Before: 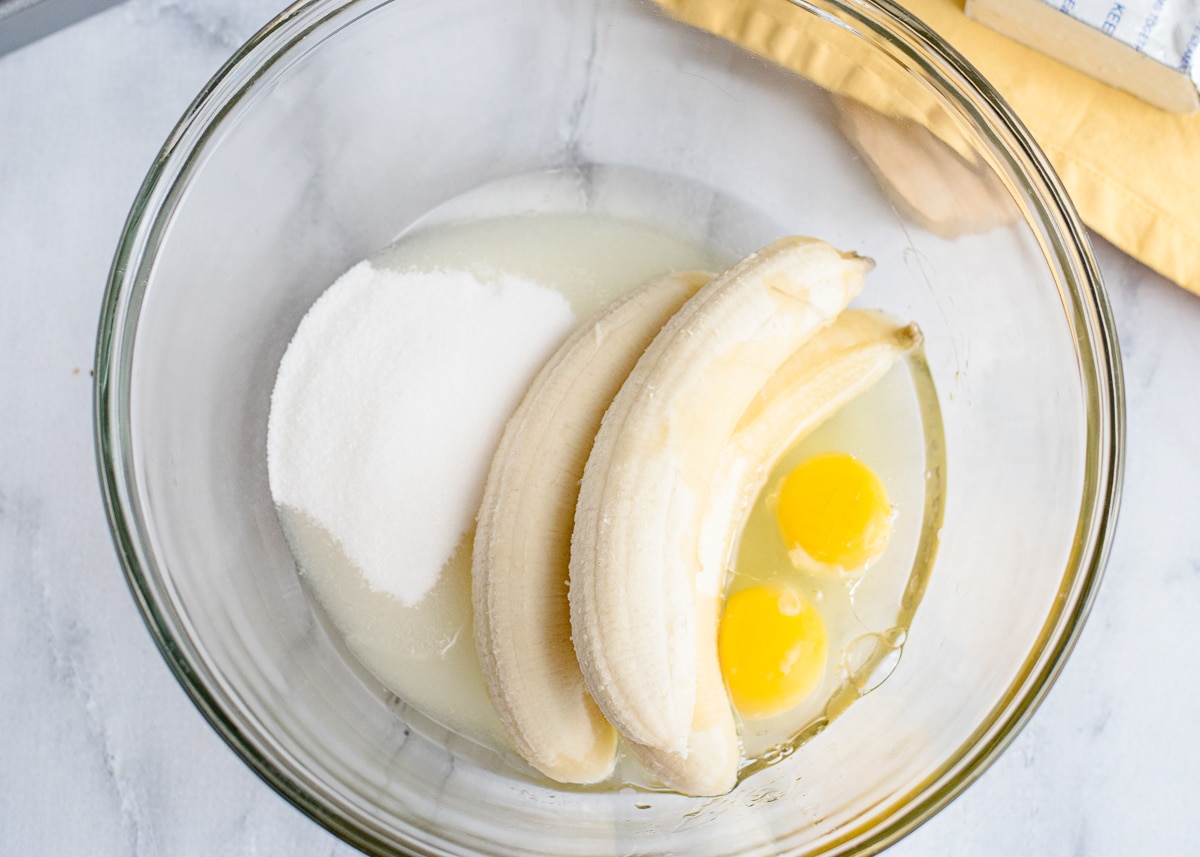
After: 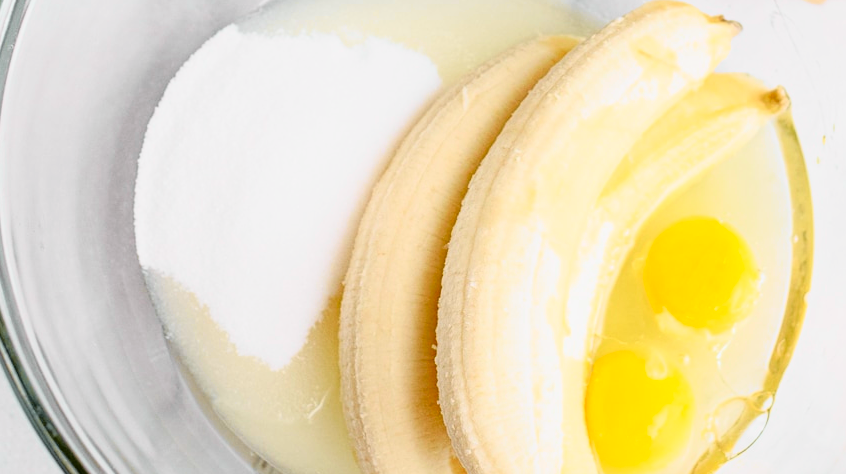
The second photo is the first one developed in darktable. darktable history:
crop: left 11.123%, top 27.61%, right 18.3%, bottom 17.034%
tone curve: curves: ch0 [(0, 0) (0.062, 0.023) (0.168, 0.142) (0.359, 0.44) (0.469, 0.544) (0.634, 0.722) (0.839, 0.909) (0.998, 0.978)]; ch1 [(0, 0) (0.437, 0.453) (0.472, 0.47) (0.502, 0.504) (0.527, 0.546) (0.568, 0.619) (0.608, 0.665) (0.669, 0.748) (0.859, 0.899) (1, 1)]; ch2 [(0, 0) (0.33, 0.301) (0.421, 0.443) (0.473, 0.498) (0.509, 0.5) (0.535, 0.564) (0.575, 0.625) (0.608, 0.676) (1, 1)], color space Lab, independent channels, preserve colors none
